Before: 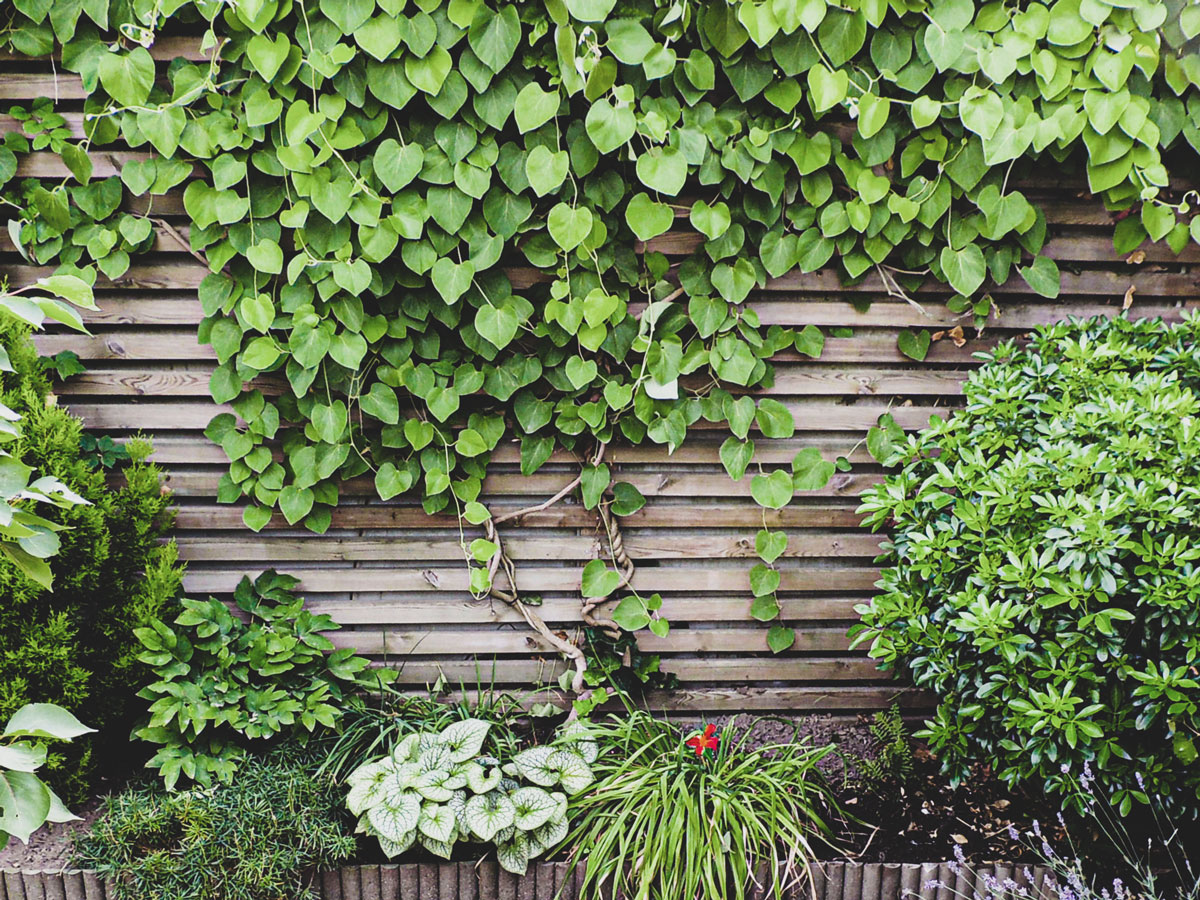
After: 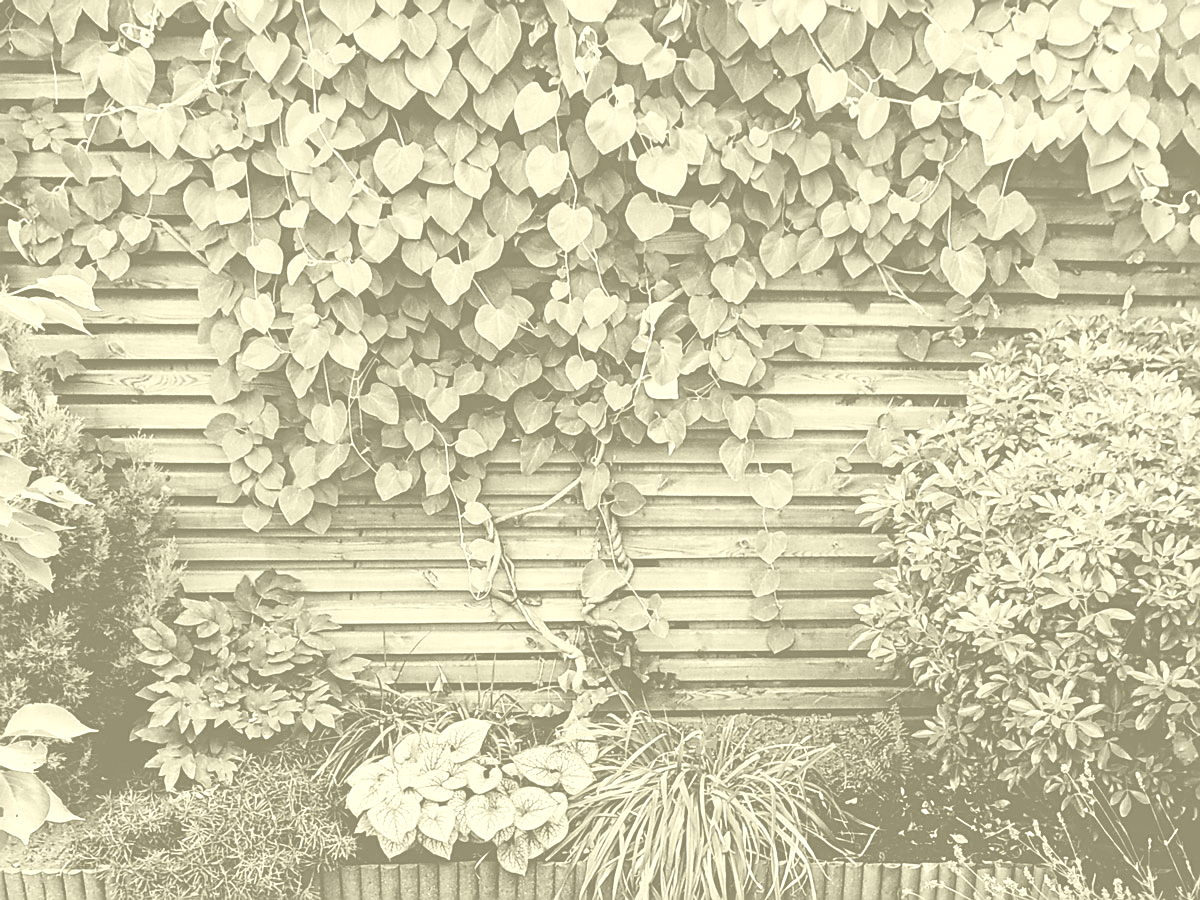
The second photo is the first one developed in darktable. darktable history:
colorize: hue 43.2°, saturation 40%, version 1
color balance rgb: perceptual saturation grading › global saturation 25%, global vibrance 20%
sharpen: on, module defaults
exposure: black level correction 0.007, exposure 0.093 EV, compensate highlight preservation false
